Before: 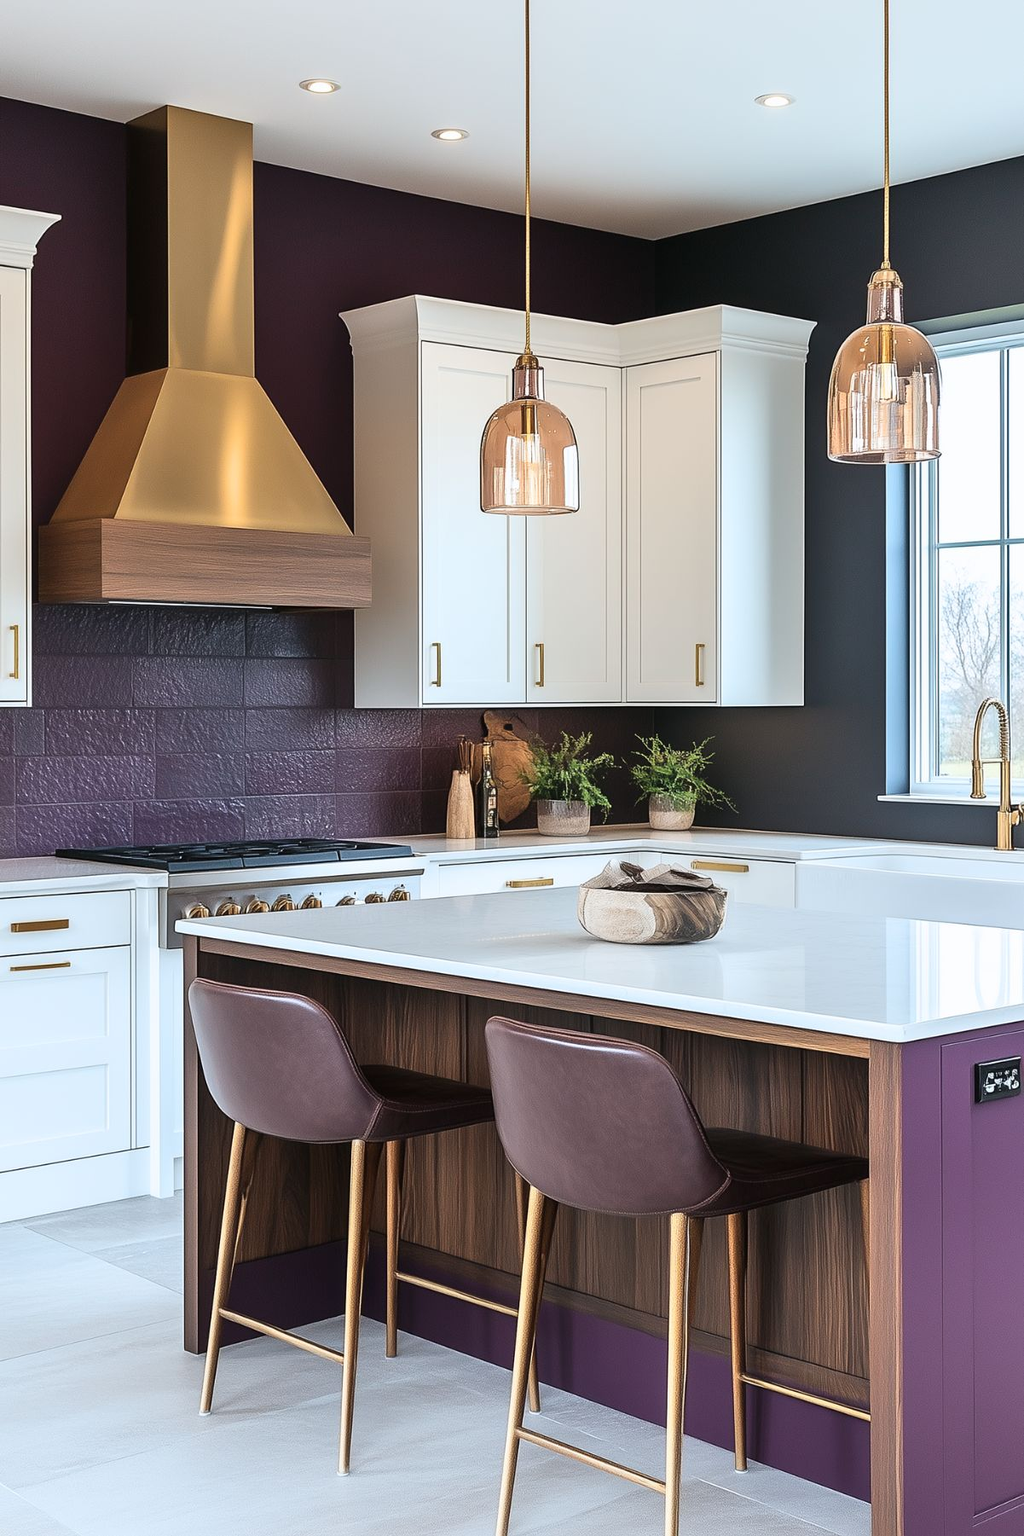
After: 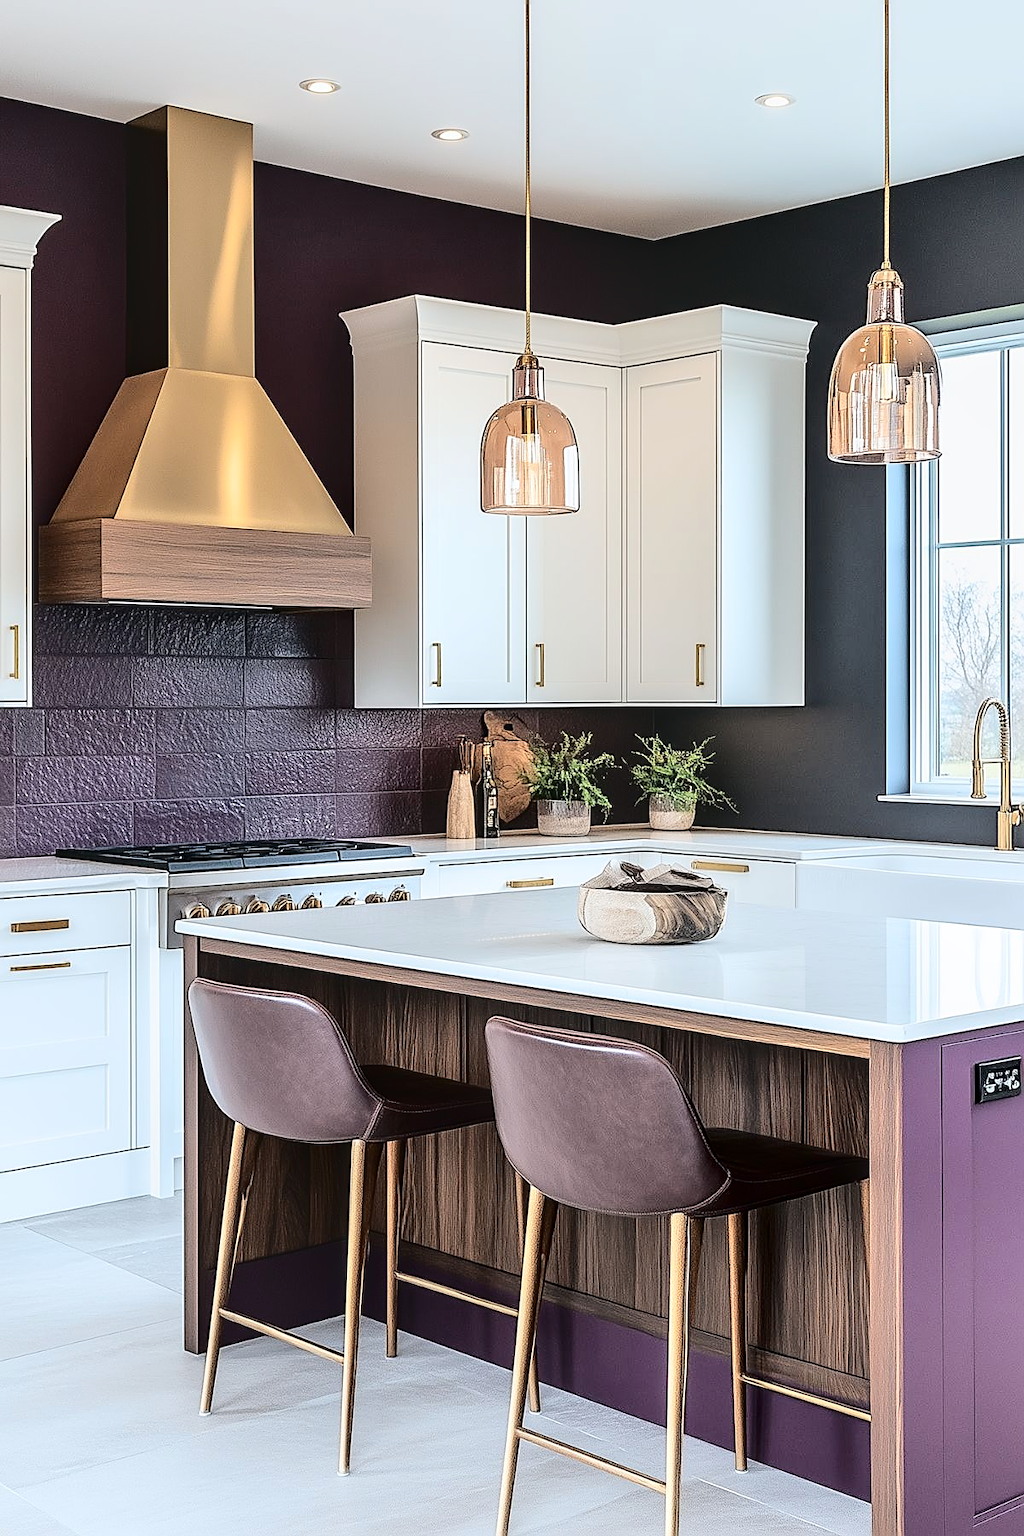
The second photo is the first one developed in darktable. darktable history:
local contrast: on, module defaults
tone curve: curves: ch0 [(0, 0) (0.003, 0.001) (0.011, 0.006) (0.025, 0.012) (0.044, 0.018) (0.069, 0.025) (0.1, 0.045) (0.136, 0.074) (0.177, 0.124) (0.224, 0.196) (0.277, 0.289) (0.335, 0.396) (0.399, 0.495) (0.468, 0.585) (0.543, 0.663) (0.623, 0.728) (0.709, 0.808) (0.801, 0.87) (0.898, 0.932) (1, 1)], color space Lab, independent channels, preserve colors none
exposure: black level correction 0, compensate highlight preservation false
contrast brightness saturation: contrast 0.01, saturation -0.059
sharpen: amount 0.595
